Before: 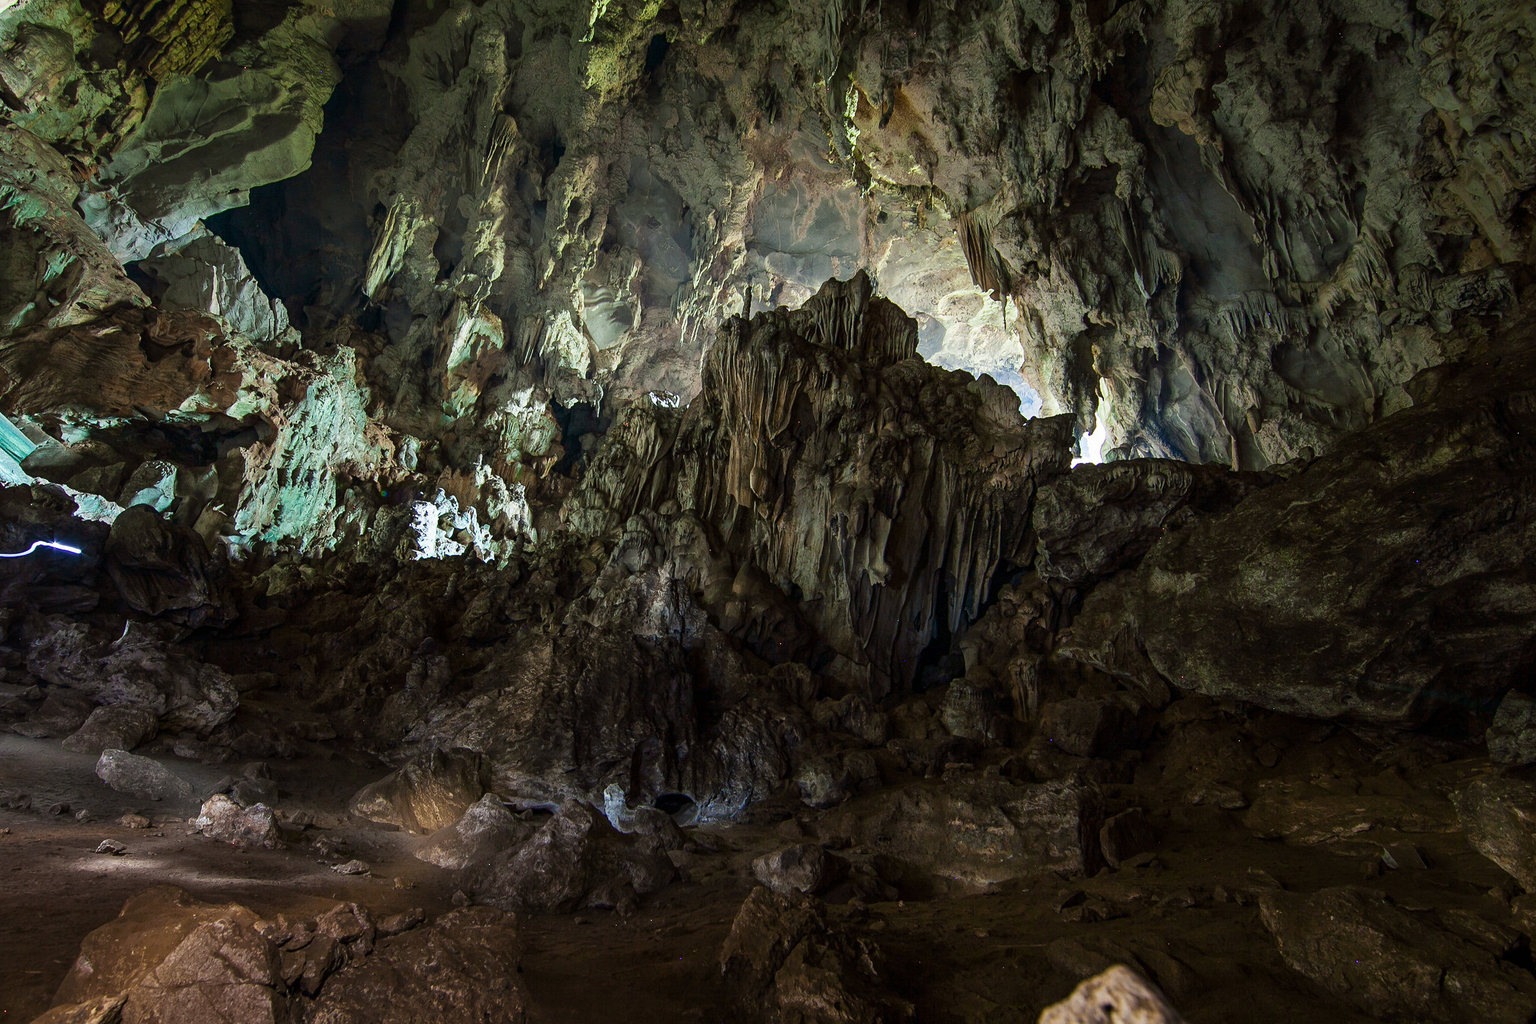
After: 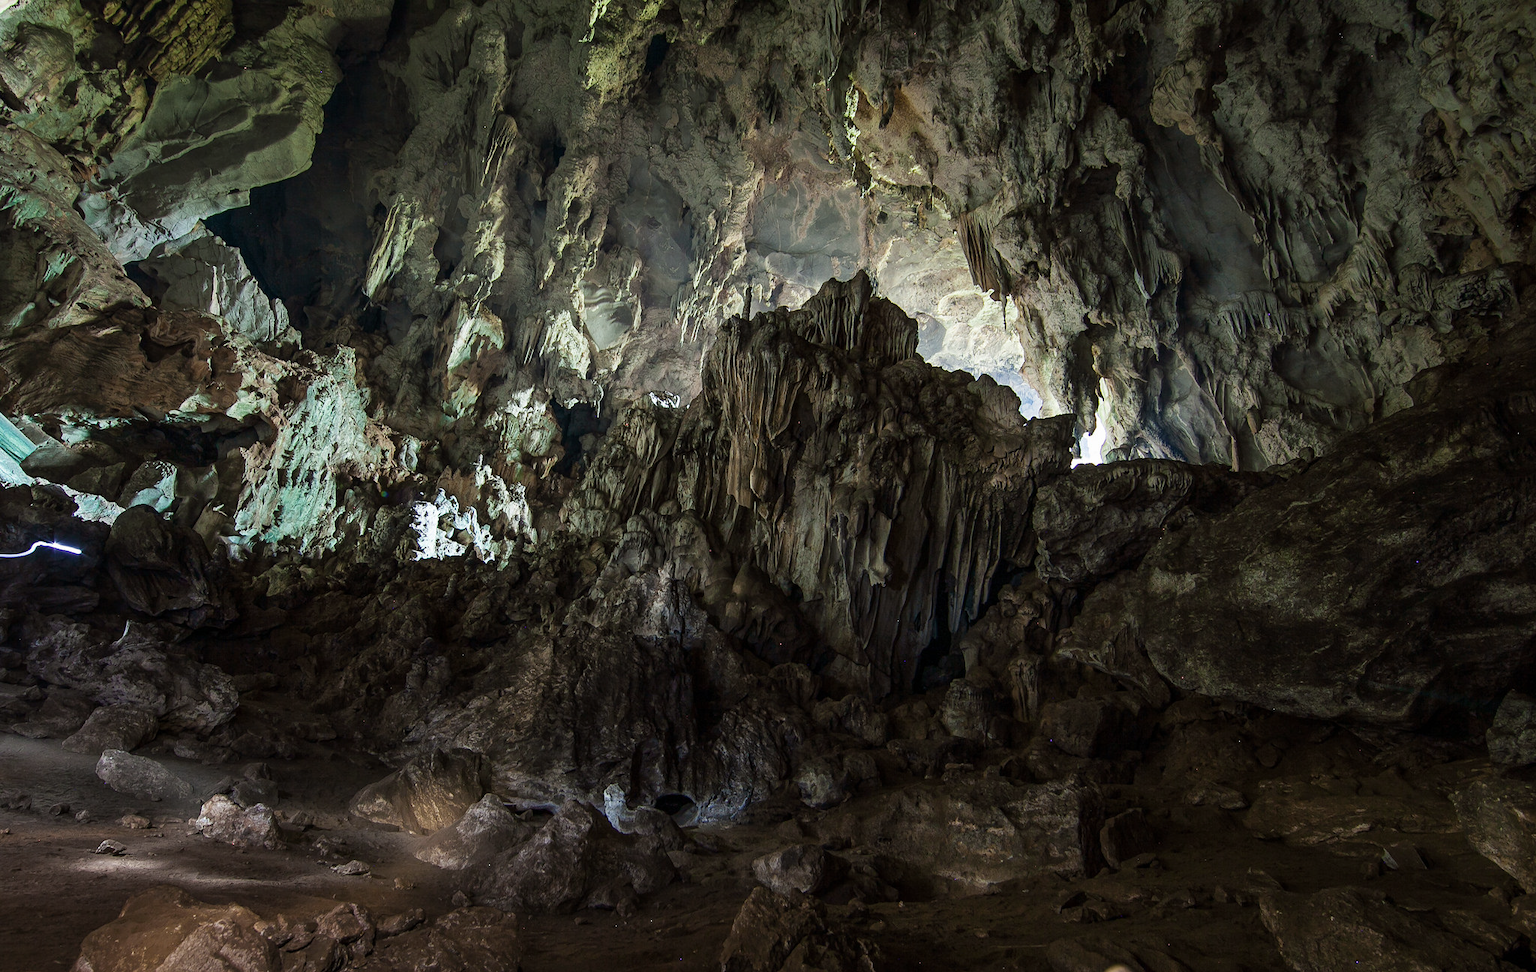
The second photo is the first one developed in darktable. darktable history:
color correction: saturation 0.8
crop and rotate: top 0%, bottom 5.097%
